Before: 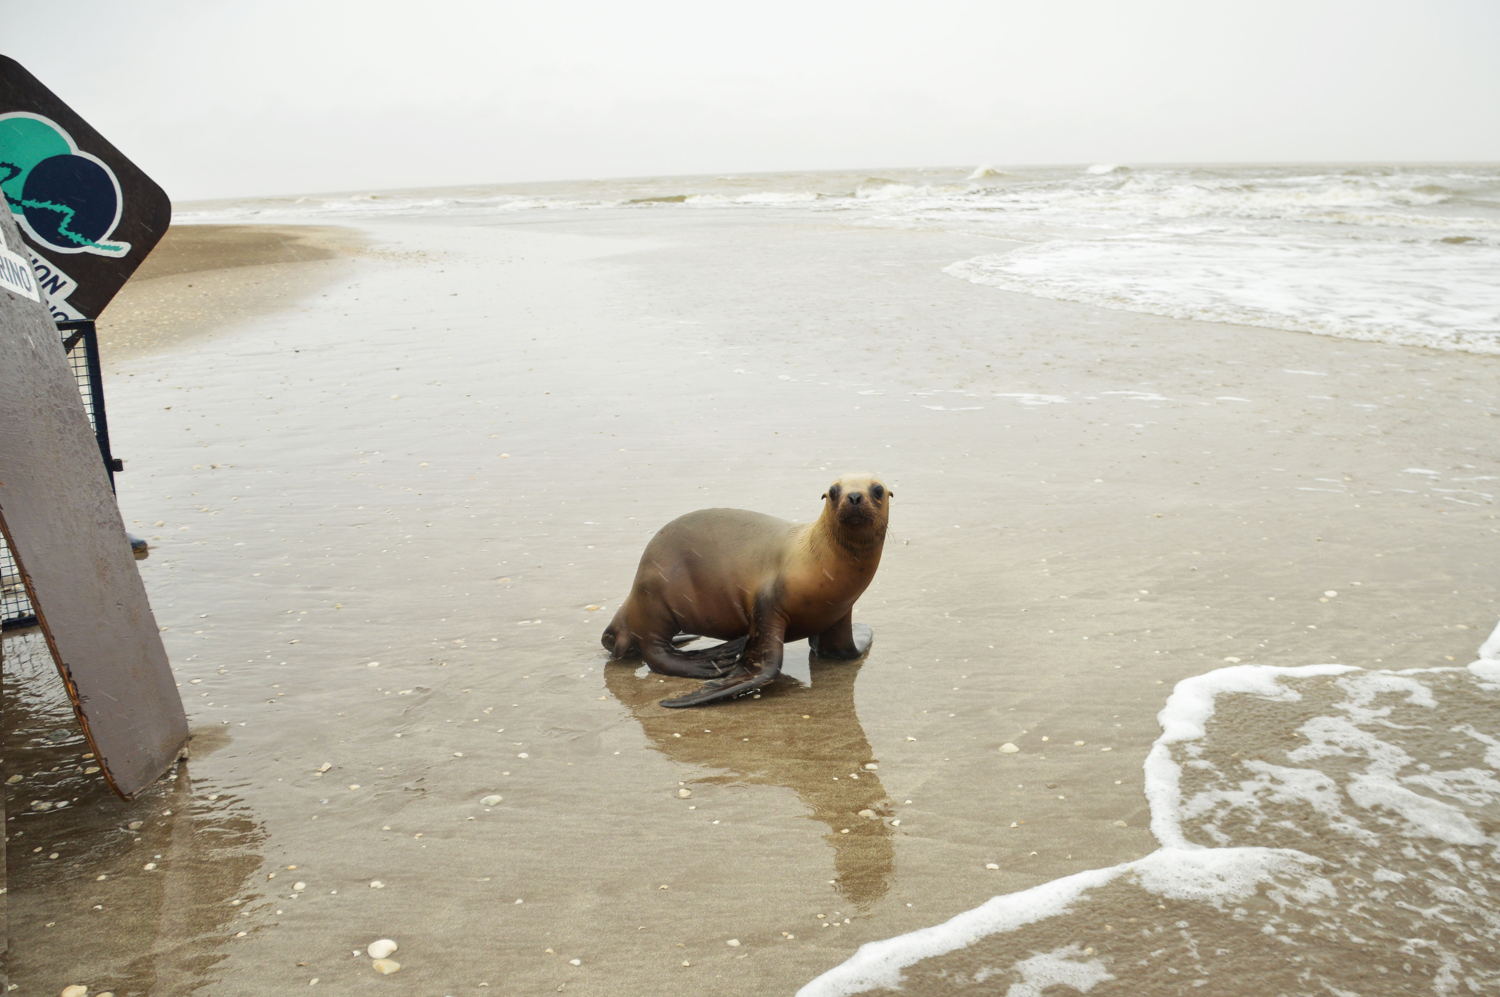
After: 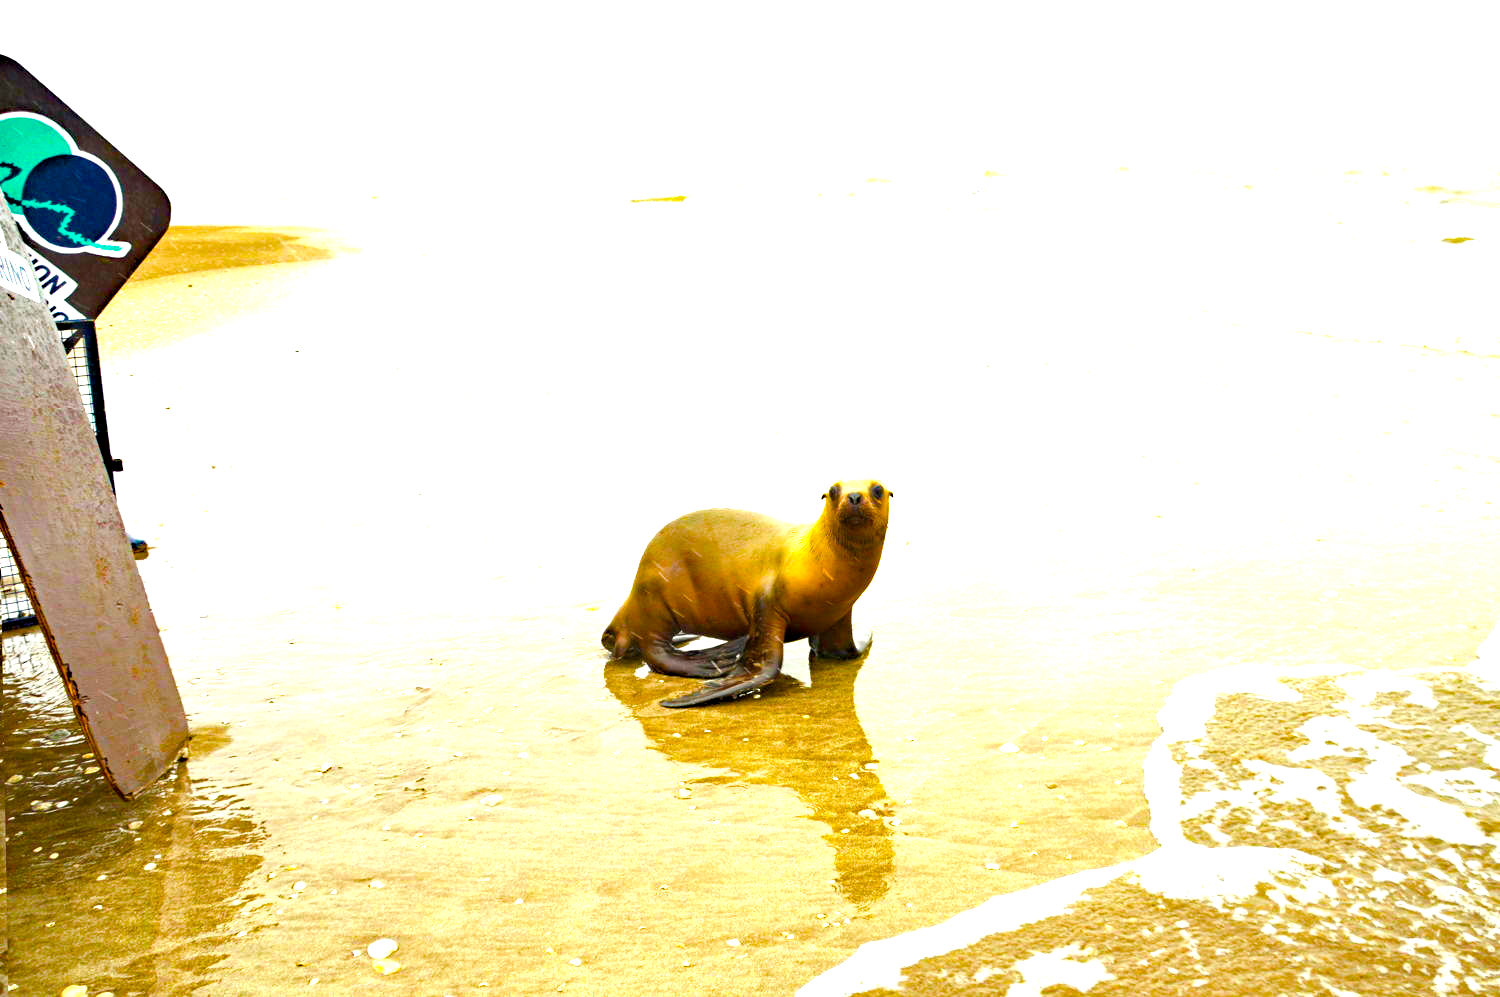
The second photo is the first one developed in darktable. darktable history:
exposure: black level correction 0, exposure 1.1 EV, compensate exposure bias true, compensate highlight preservation false
color balance rgb: linear chroma grading › shadows 10%, linear chroma grading › highlights 10%, linear chroma grading › global chroma 15%, linear chroma grading › mid-tones 15%, perceptual saturation grading › global saturation 40%, perceptual saturation grading › highlights -25%, perceptual saturation grading › mid-tones 35%, perceptual saturation grading › shadows 35%, perceptual brilliance grading › global brilliance 11.29%, global vibrance 11.29%
haze removal: strength 0.53, distance 0.925, compatibility mode true, adaptive false
